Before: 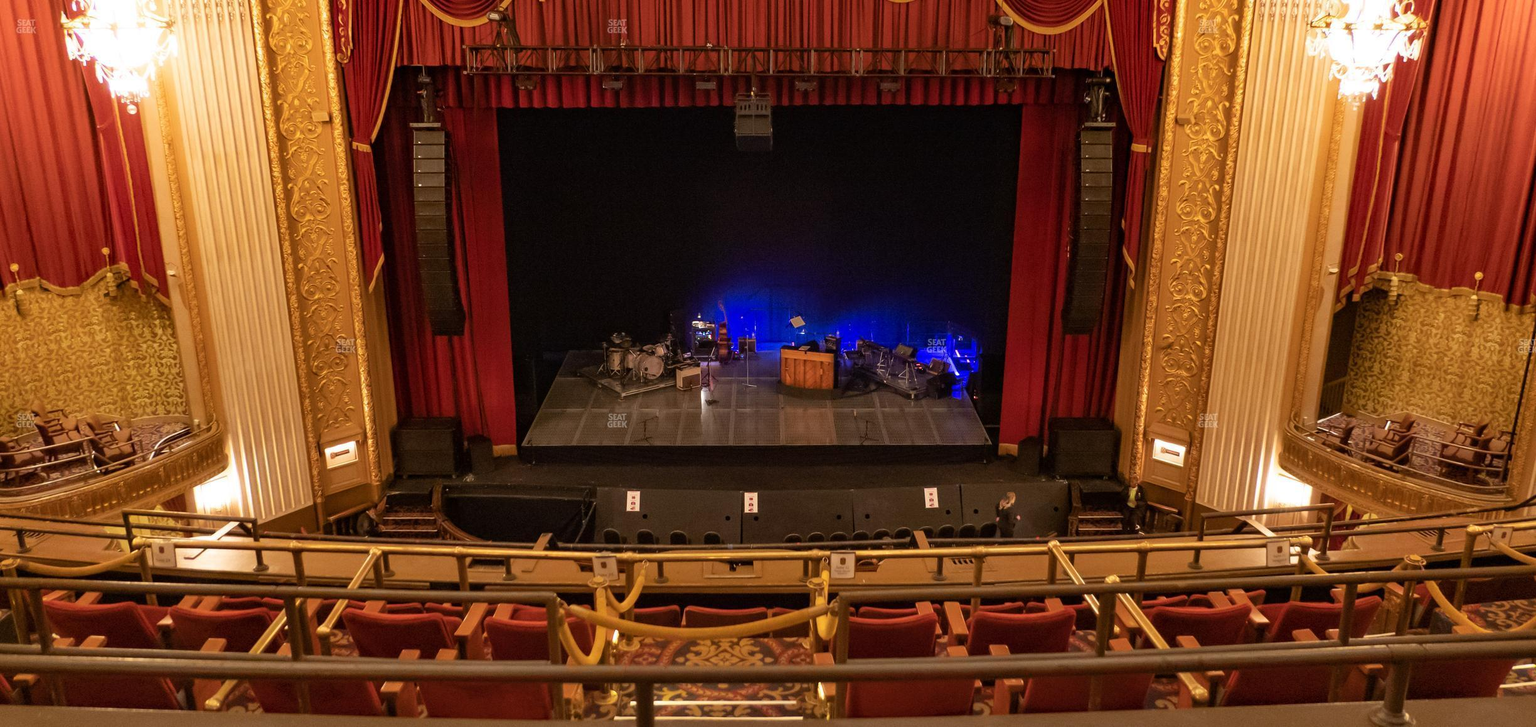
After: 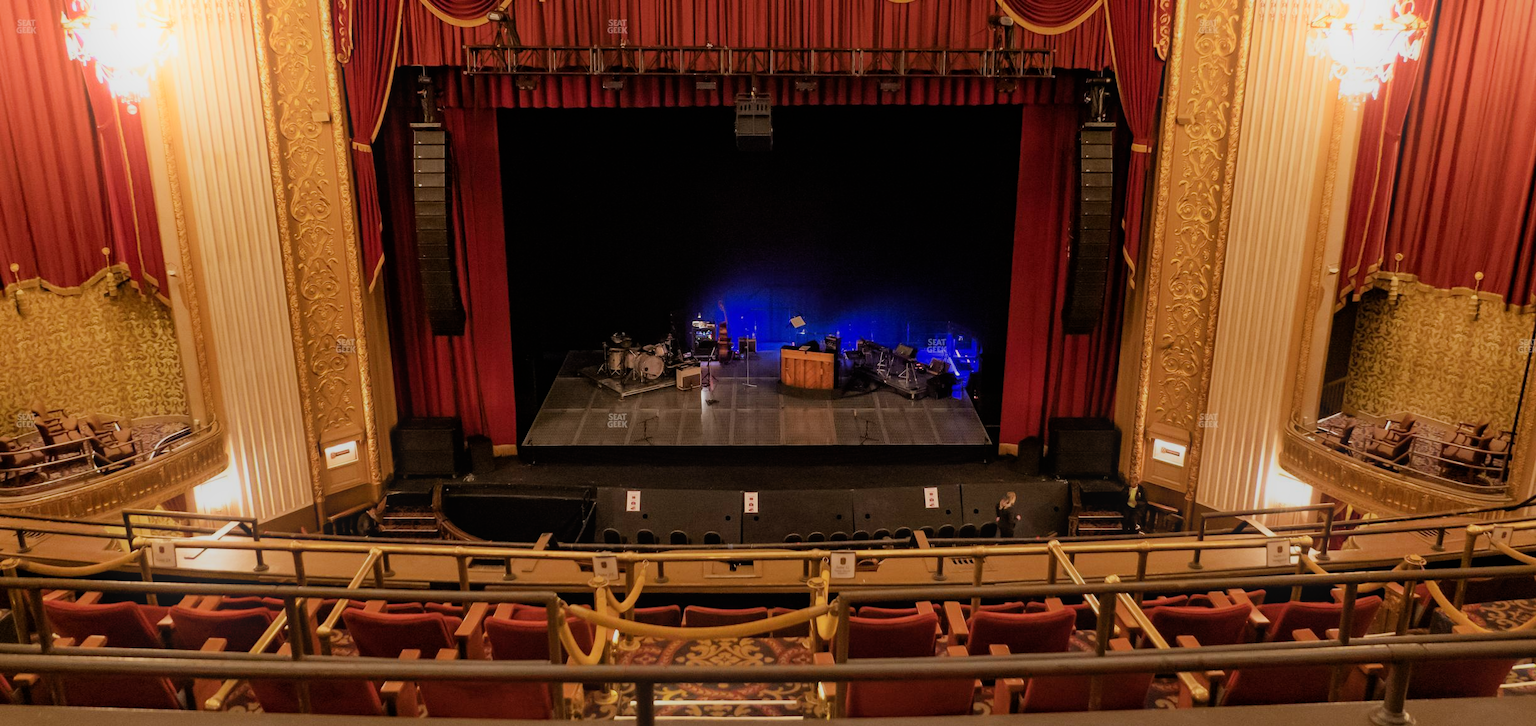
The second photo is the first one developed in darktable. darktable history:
filmic rgb: black relative exposure -7.65 EV, white relative exposure 4.56 EV, hardness 3.61
bloom: threshold 82.5%, strength 16.25%
